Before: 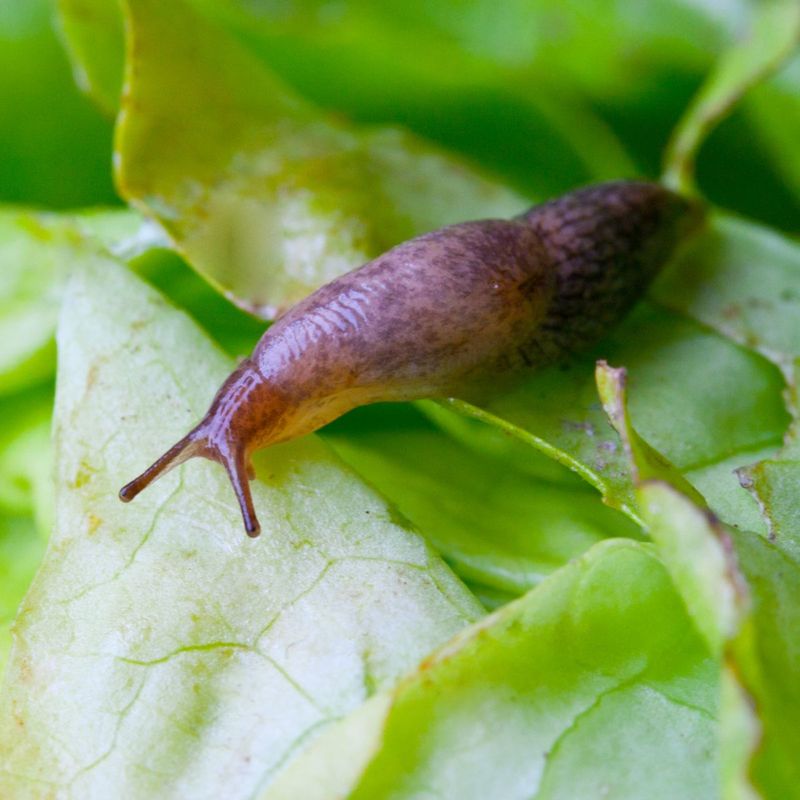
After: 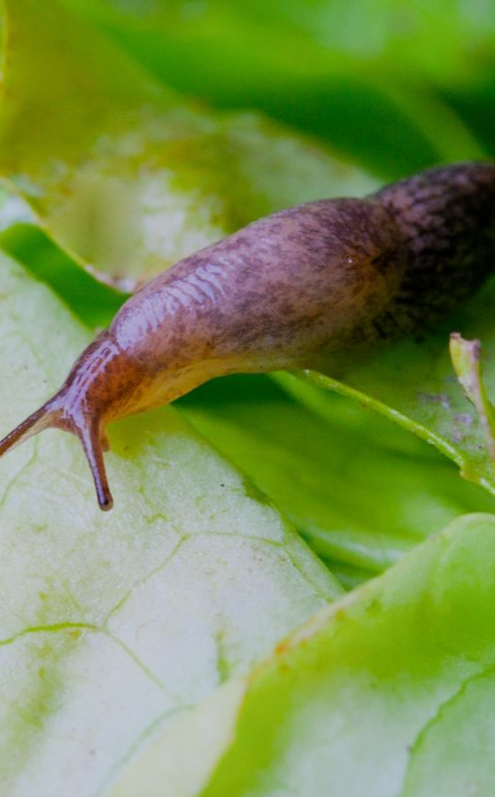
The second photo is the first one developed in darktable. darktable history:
filmic rgb: black relative exposure -7.65 EV, white relative exposure 4.56 EV, hardness 3.61
rotate and perspective: rotation 0.215°, lens shift (vertical) -0.139, crop left 0.069, crop right 0.939, crop top 0.002, crop bottom 0.996
crop: left 15.419%, right 17.914%
